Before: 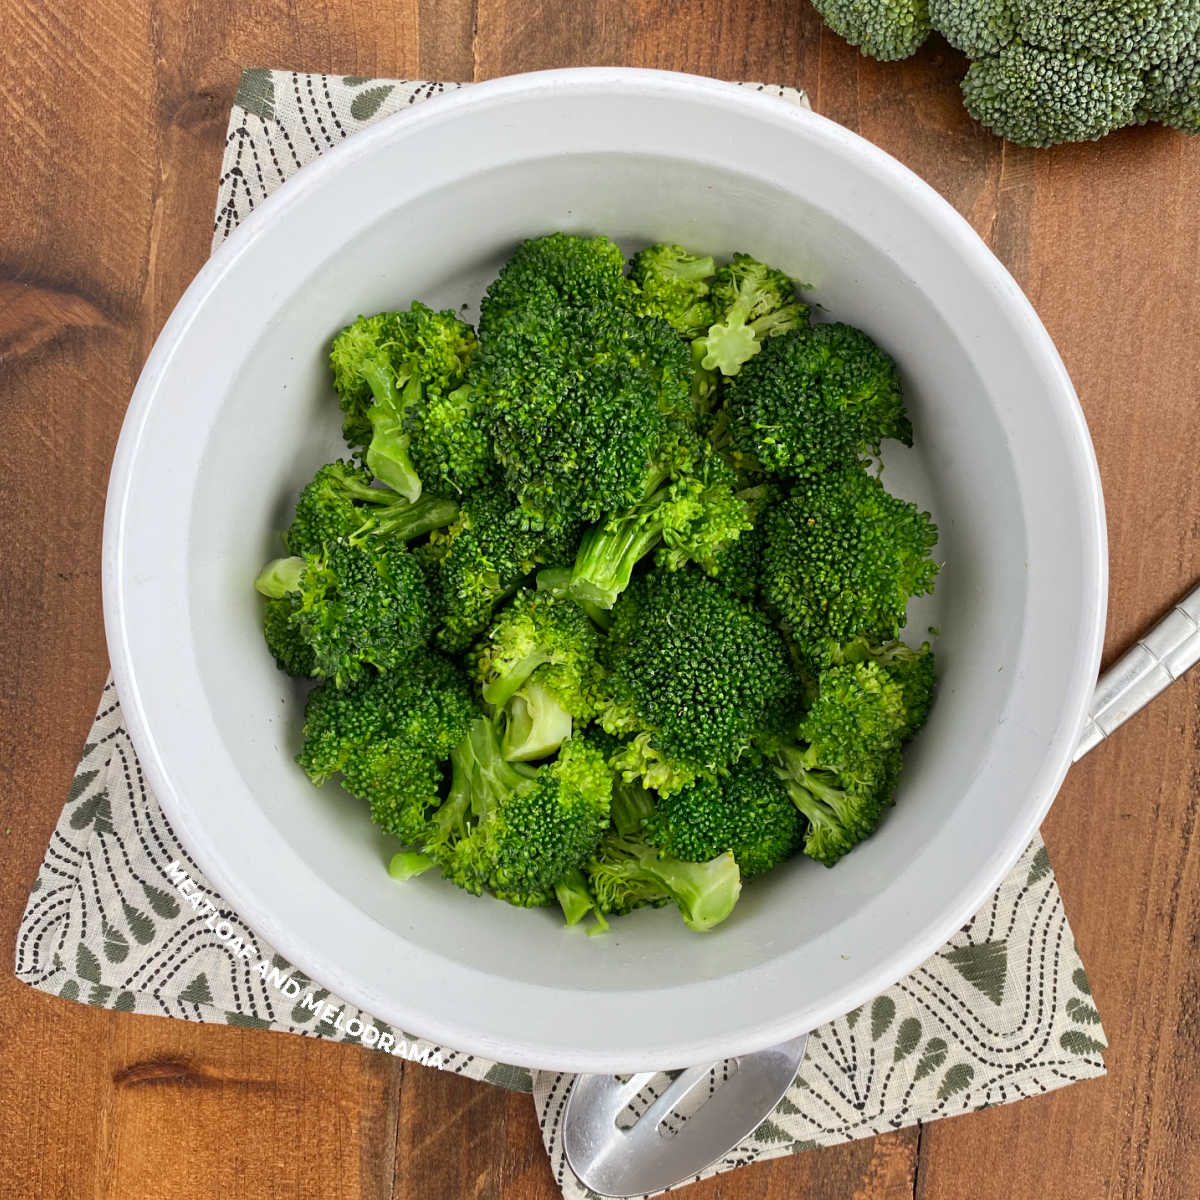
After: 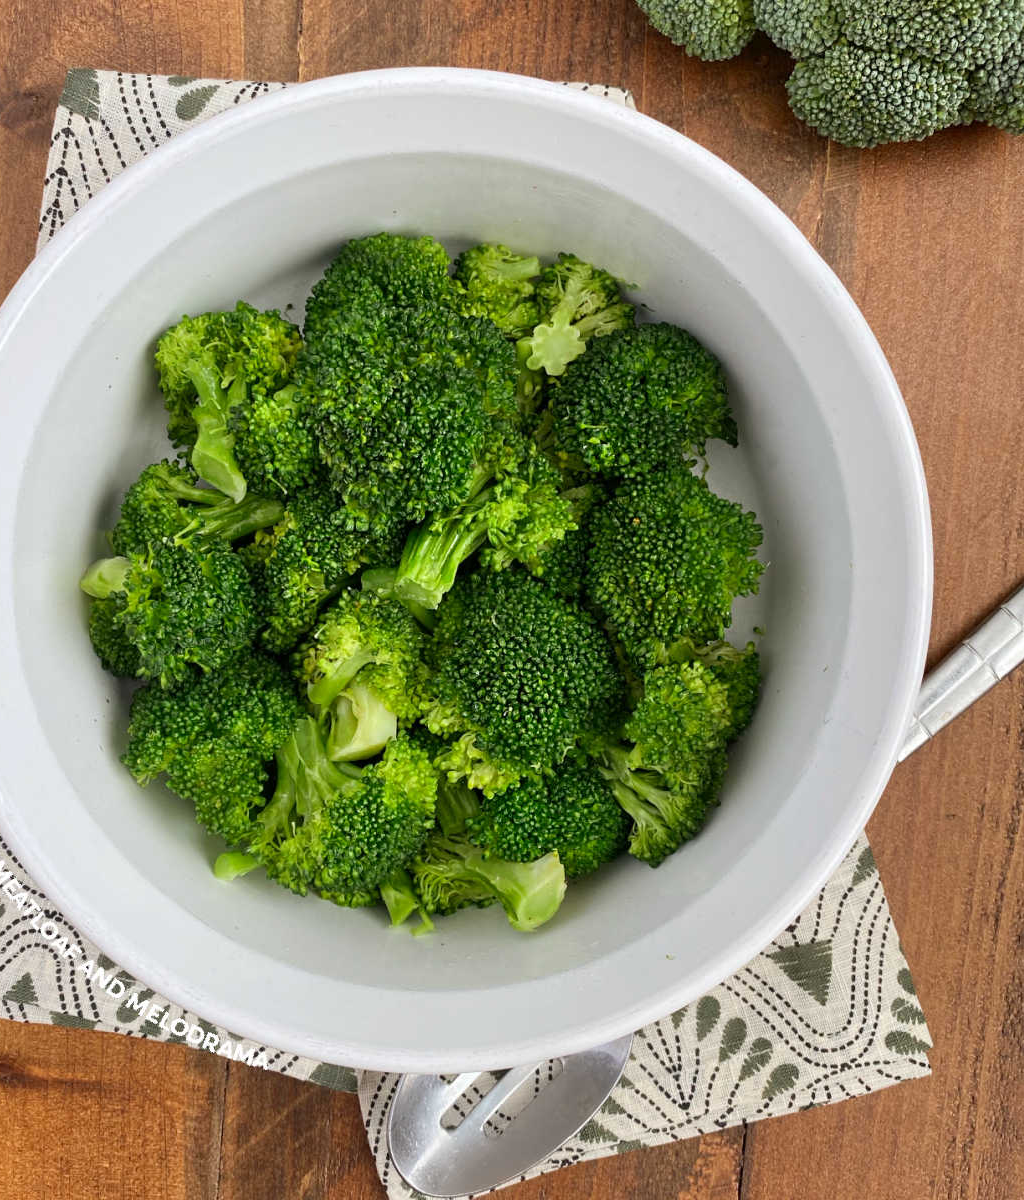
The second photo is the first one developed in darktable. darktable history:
crop and rotate: left 14.622%
